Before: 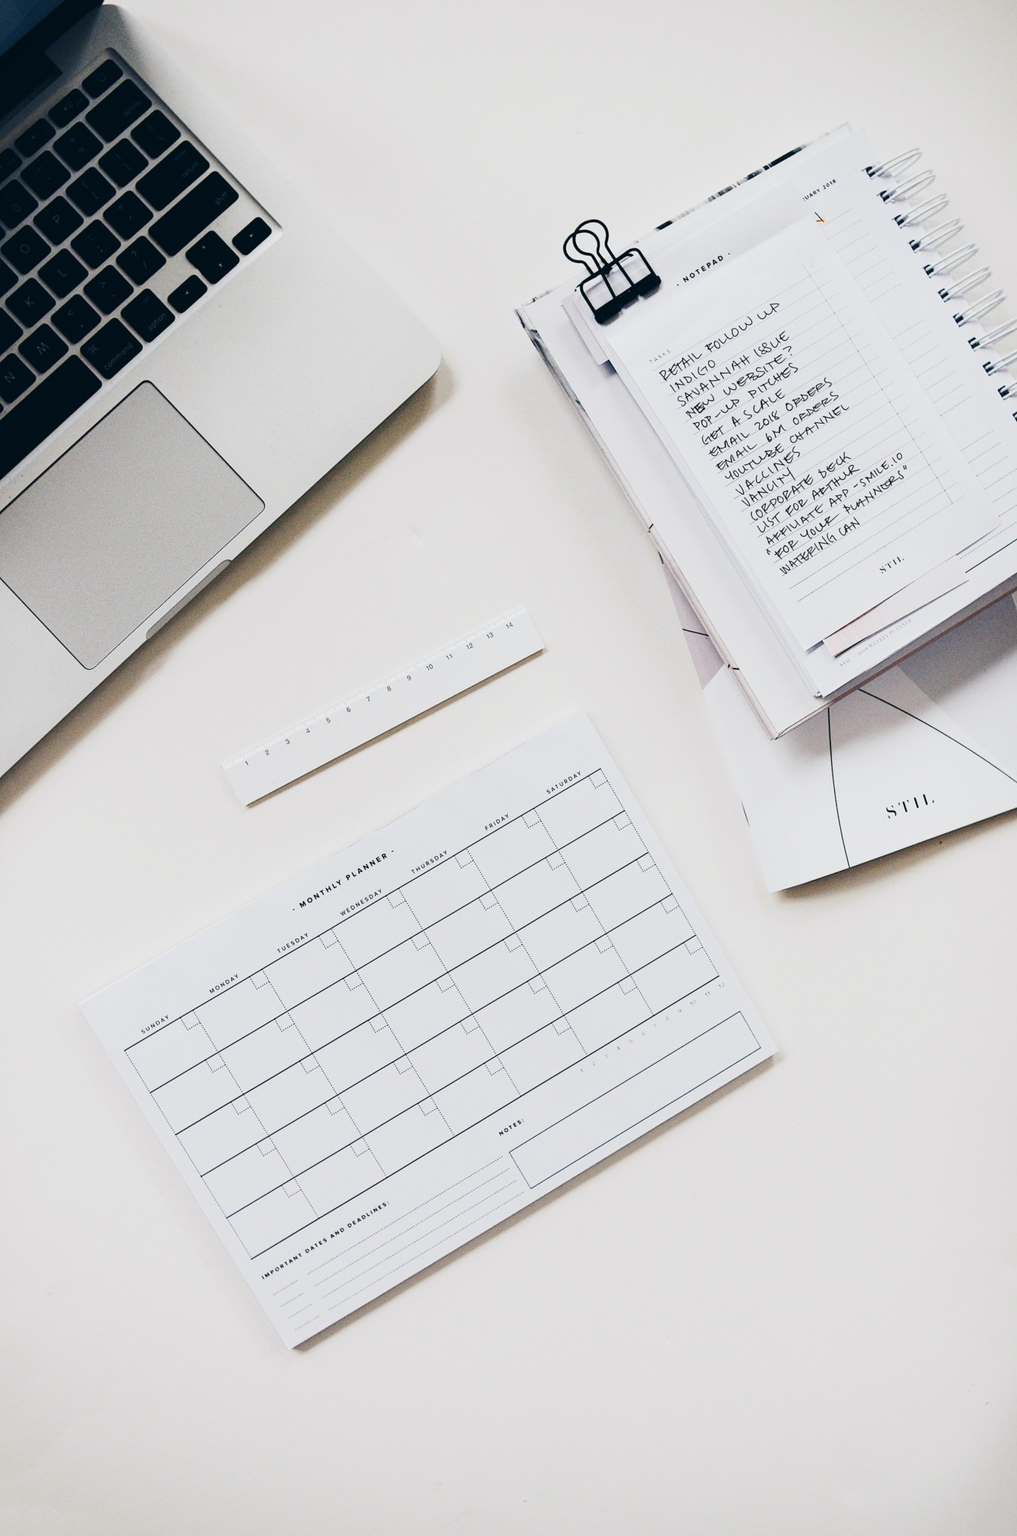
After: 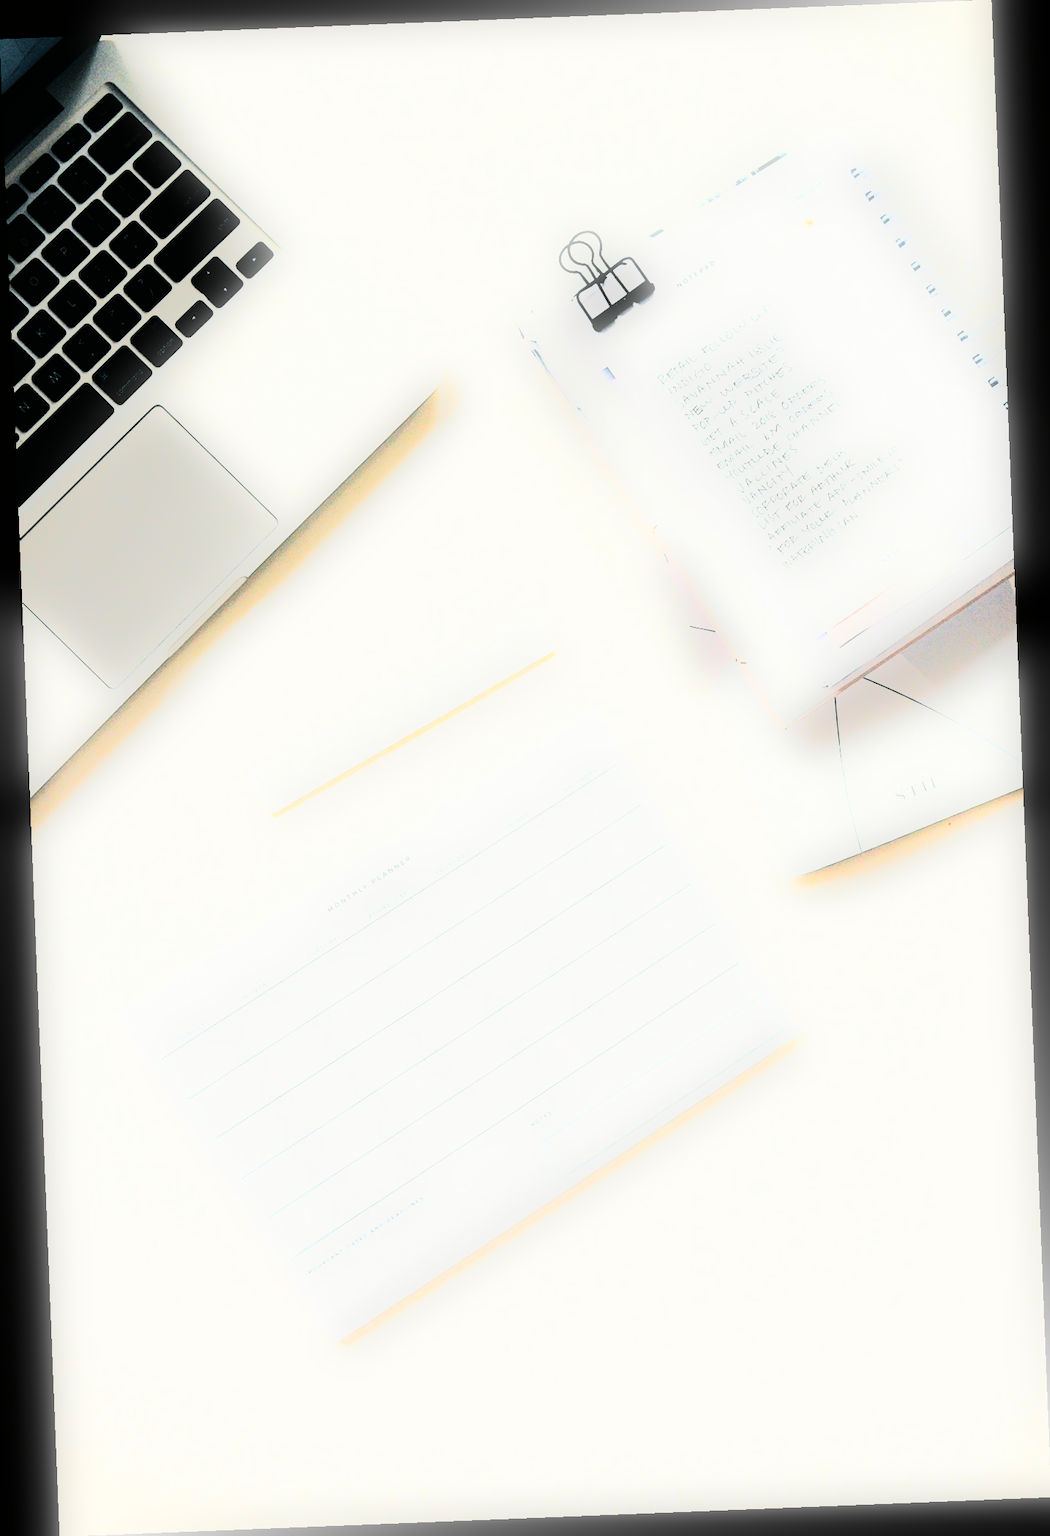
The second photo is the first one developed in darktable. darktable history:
rotate and perspective: rotation -2.29°, automatic cropping off
bloom: size 5%, threshold 95%, strength 15%
color balance: mode lift, gamma, gain (sRGB), lift [1.04, 1, 1, 0.97], gamma [1.01, 1, 1, 0.97], gain [0.96, 1, 1, 0.97]
exposure: black level correction 0, exposure 0.7 EV, compensate exposure bias true, compensate highlight preservation false
filmic rgb: black relative exposure -7.65 EV, white relative exposure 4.56 EV, hardness 3.61, color science v6 (2022)
rgb curve: curves: ch0 [(0, 0) (0.21, 0.15) (0.24, 0.21) (0.5, 0.75) (0.75, 0.96) (0.89, 0.99) (1, 1)]; ch1 [(0, 0.02) (0.21, 0.13) (0.25, 0.2) (0.5, 0.67) (0.75, 0.9) (0.89, 0.97) (1, 1)]; ch2 [(0, 0.02) (0.21, 0.13) (0.25, 0.2) (0.5, 0.67) (0.75, 0.9) (0.89, 0.97) (1, 1)], compensate middle gray true
